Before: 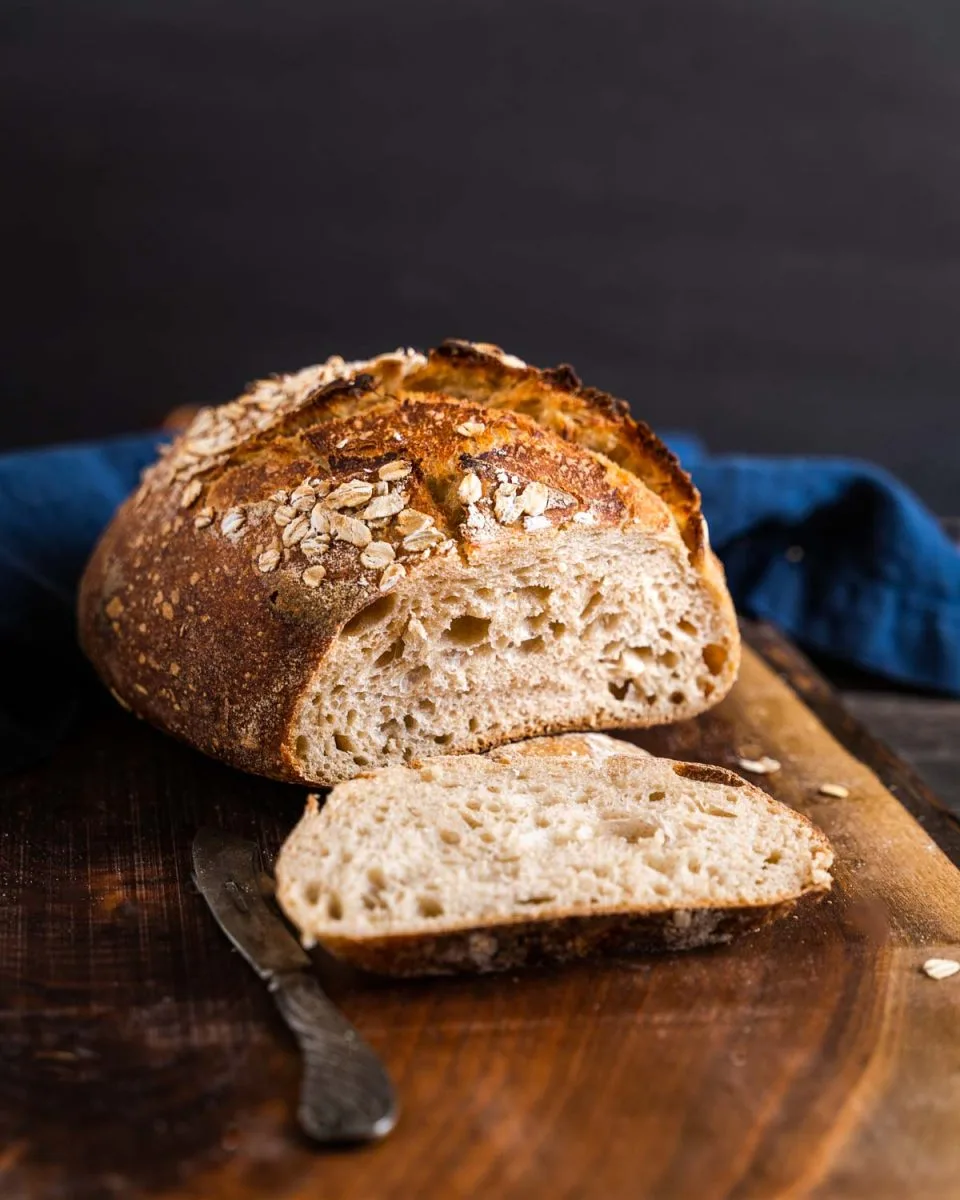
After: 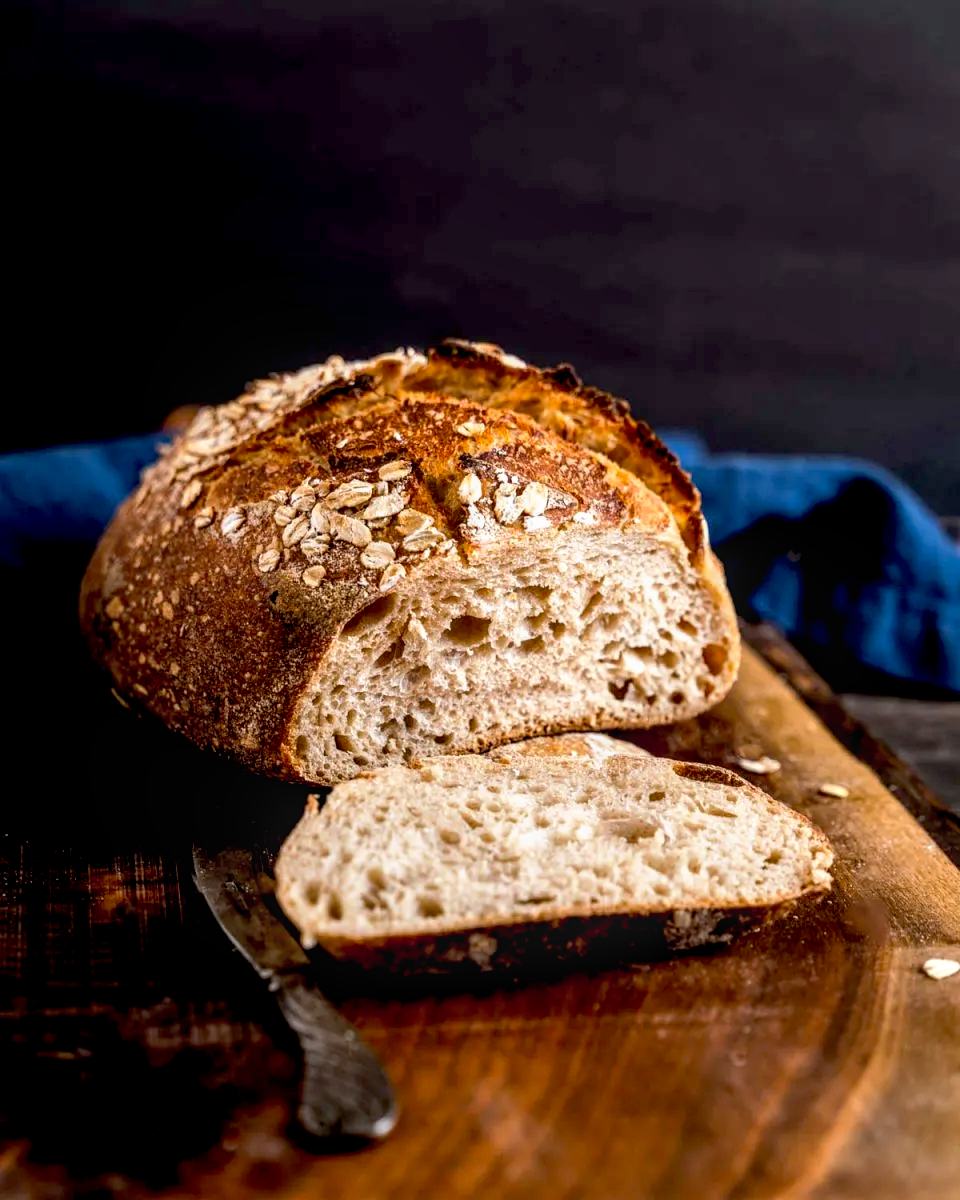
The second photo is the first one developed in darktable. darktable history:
base curve: curves: ch0 [(0.017, 0) (0.425, 0.441) (0.844, 0.933) (1, 1)], preserve colors none
local contrast: on, module defaults
